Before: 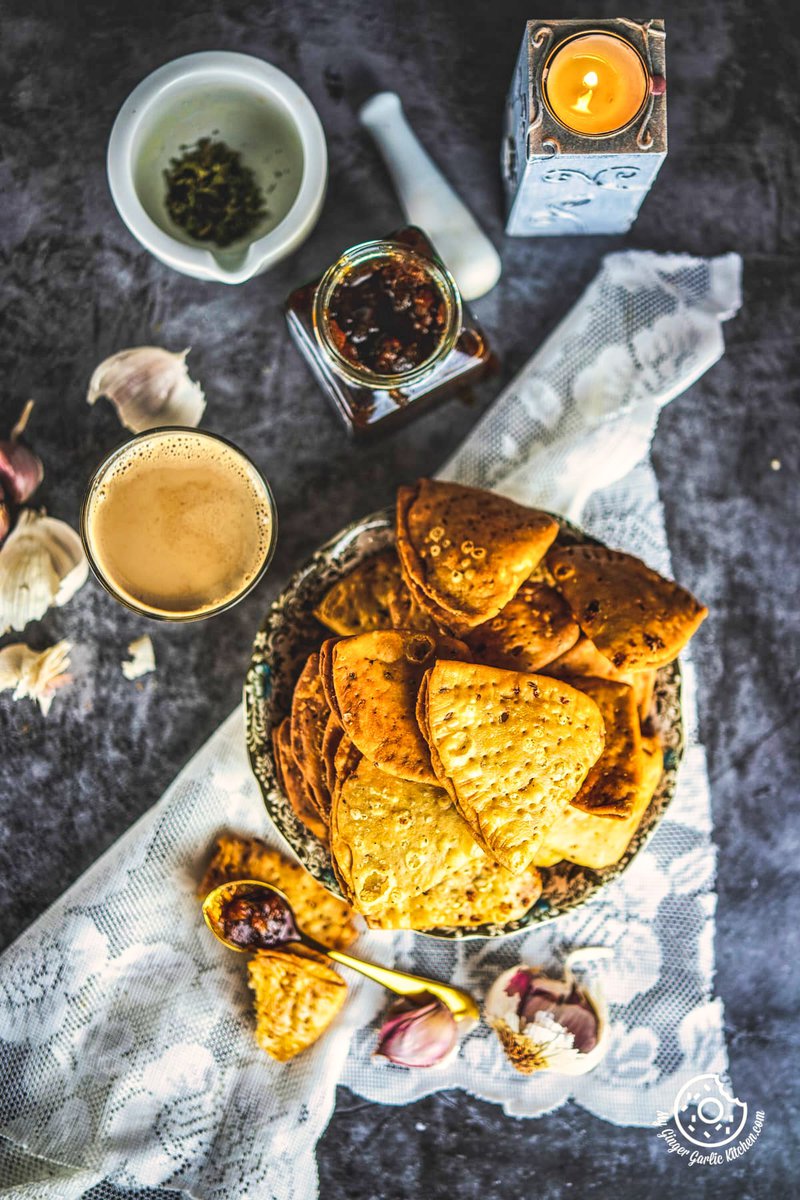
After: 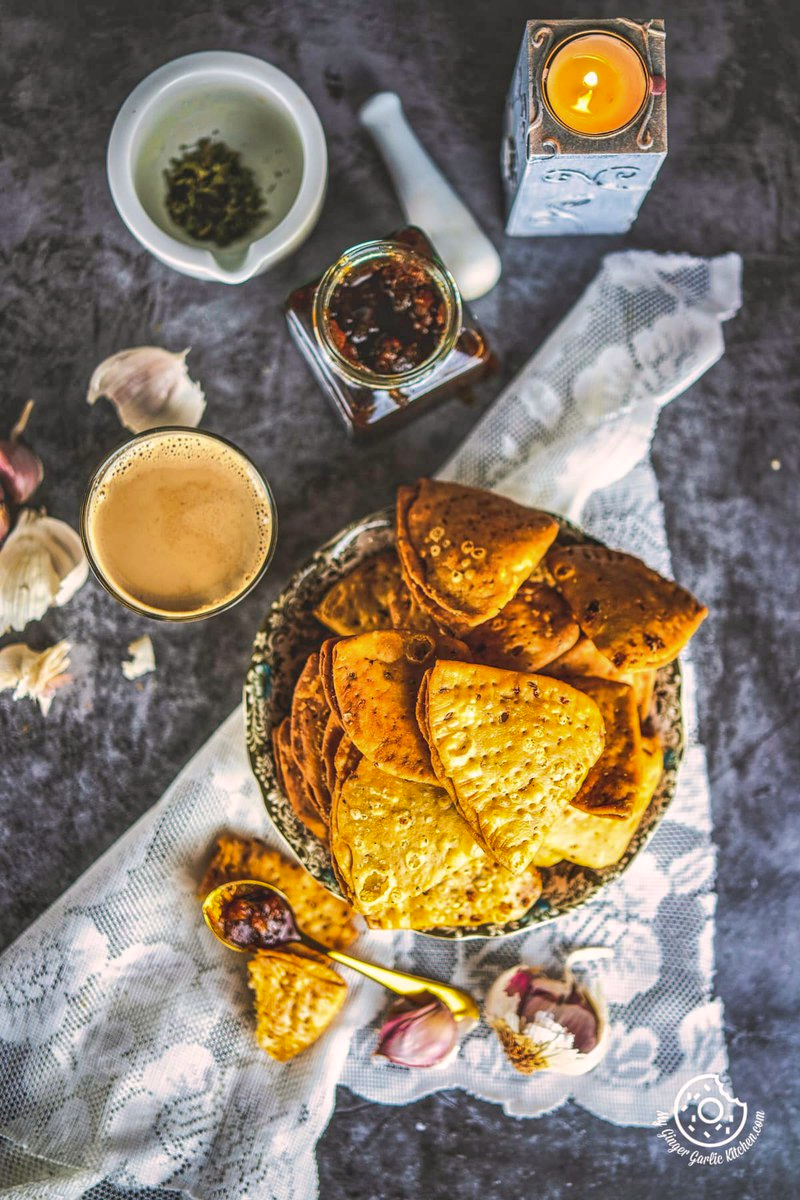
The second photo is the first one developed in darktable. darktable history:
shadows and highlights: on, module defaults
color correction: highlights a* 3.12, highlights b* -1.55, shadows a* -0.101, shadows b* 2.52, saturation 0.98
